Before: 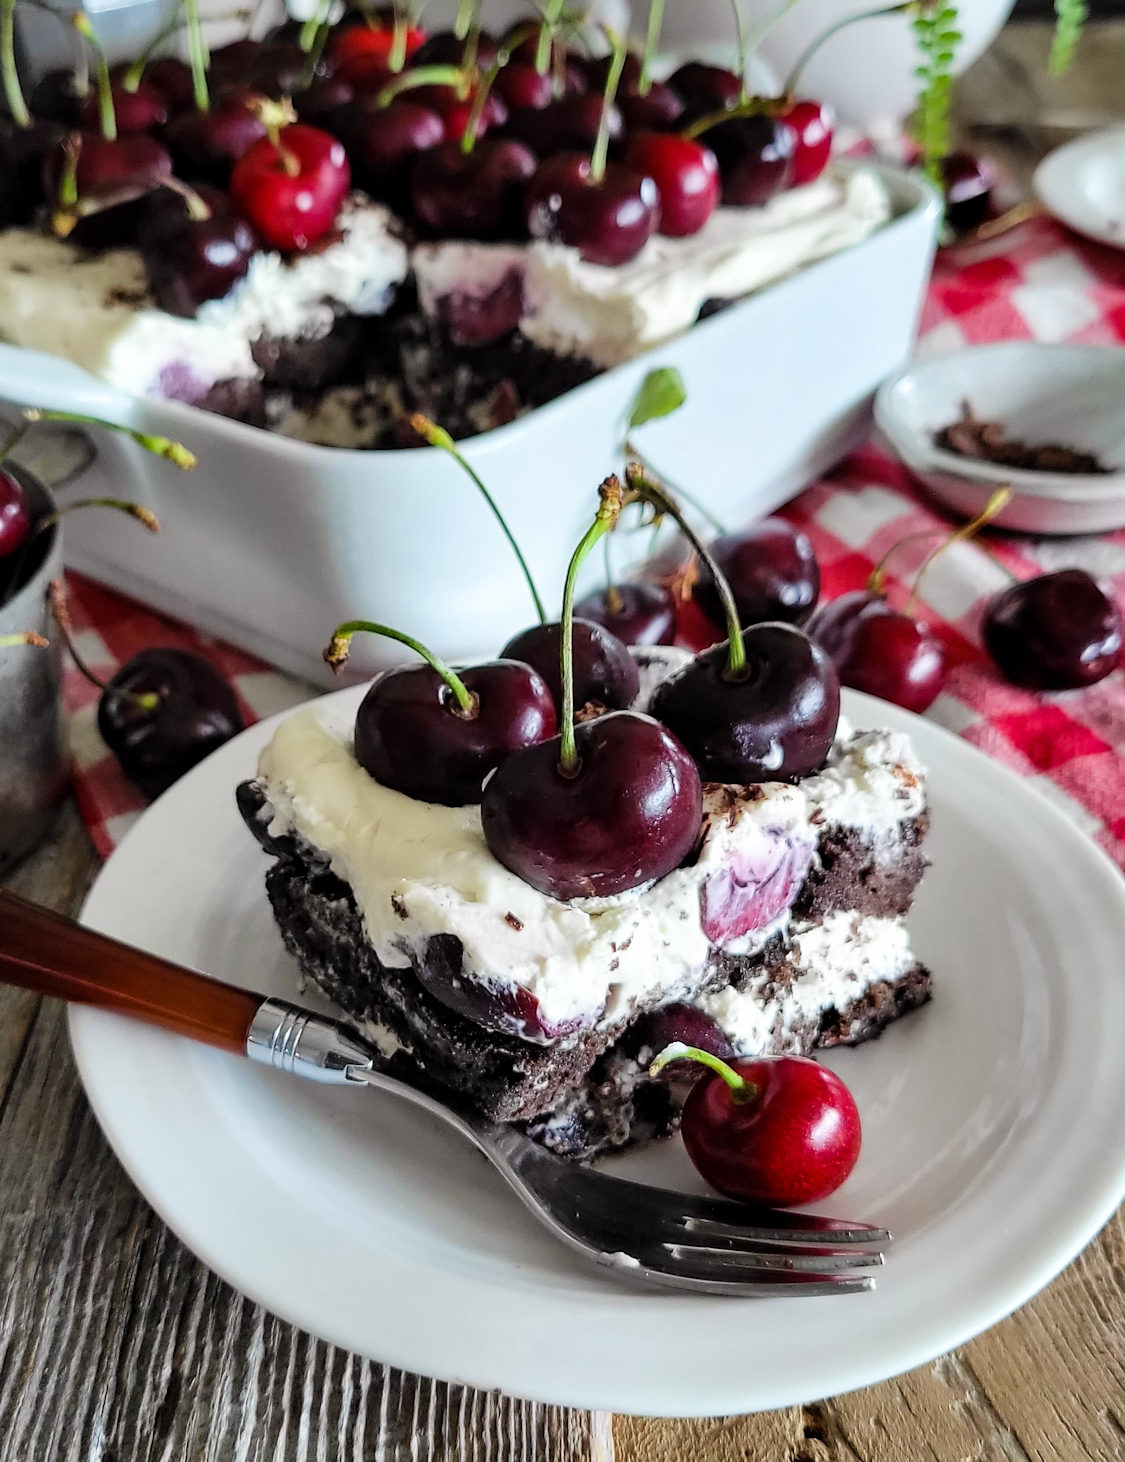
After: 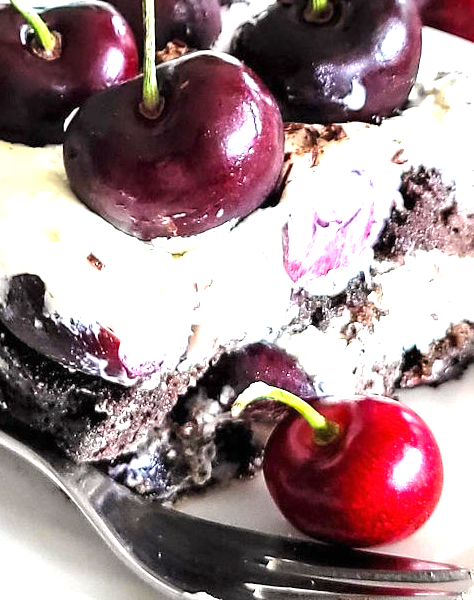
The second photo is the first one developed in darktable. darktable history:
crop: left 37.221%, top 45.169%, right 20.63%, bottom 13.777%
exposure: black level correction 0, exposure 1.6 EV, compensate exposure bias true, compensate highlight preservation false
